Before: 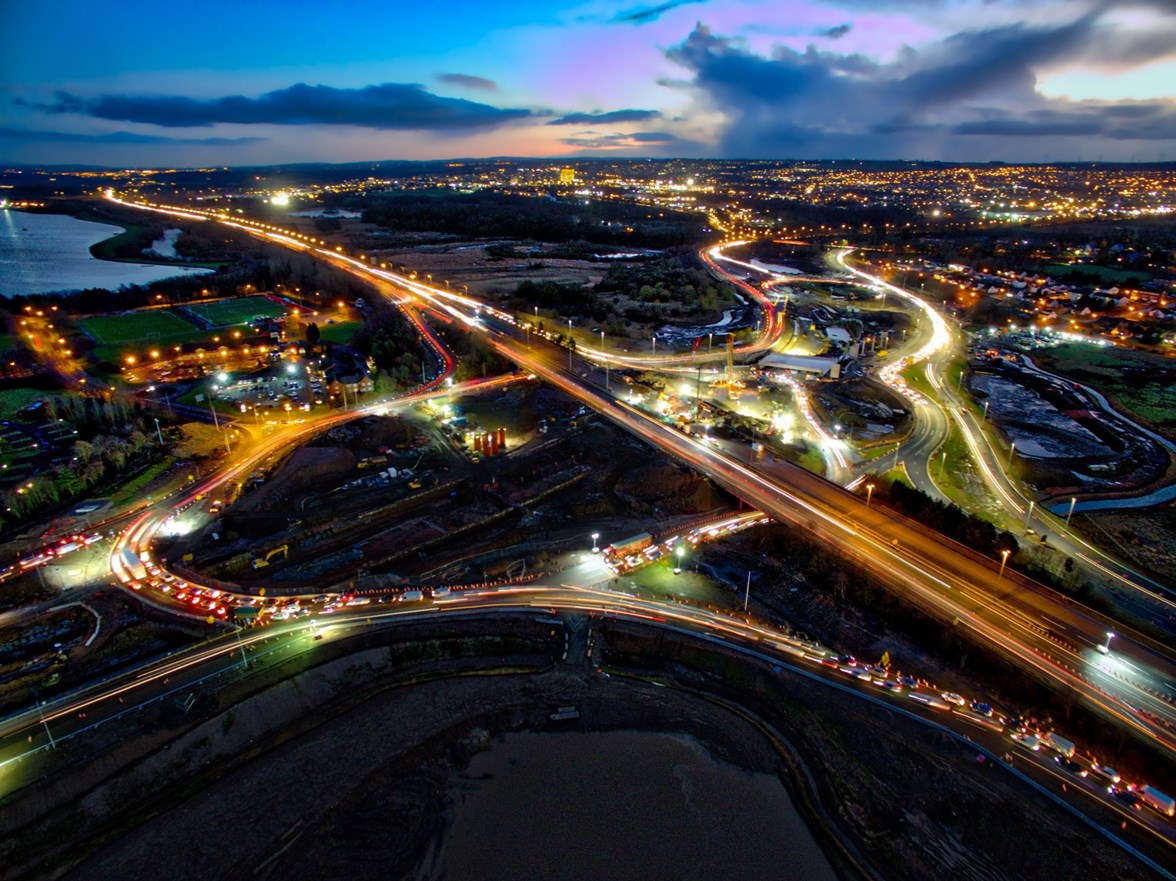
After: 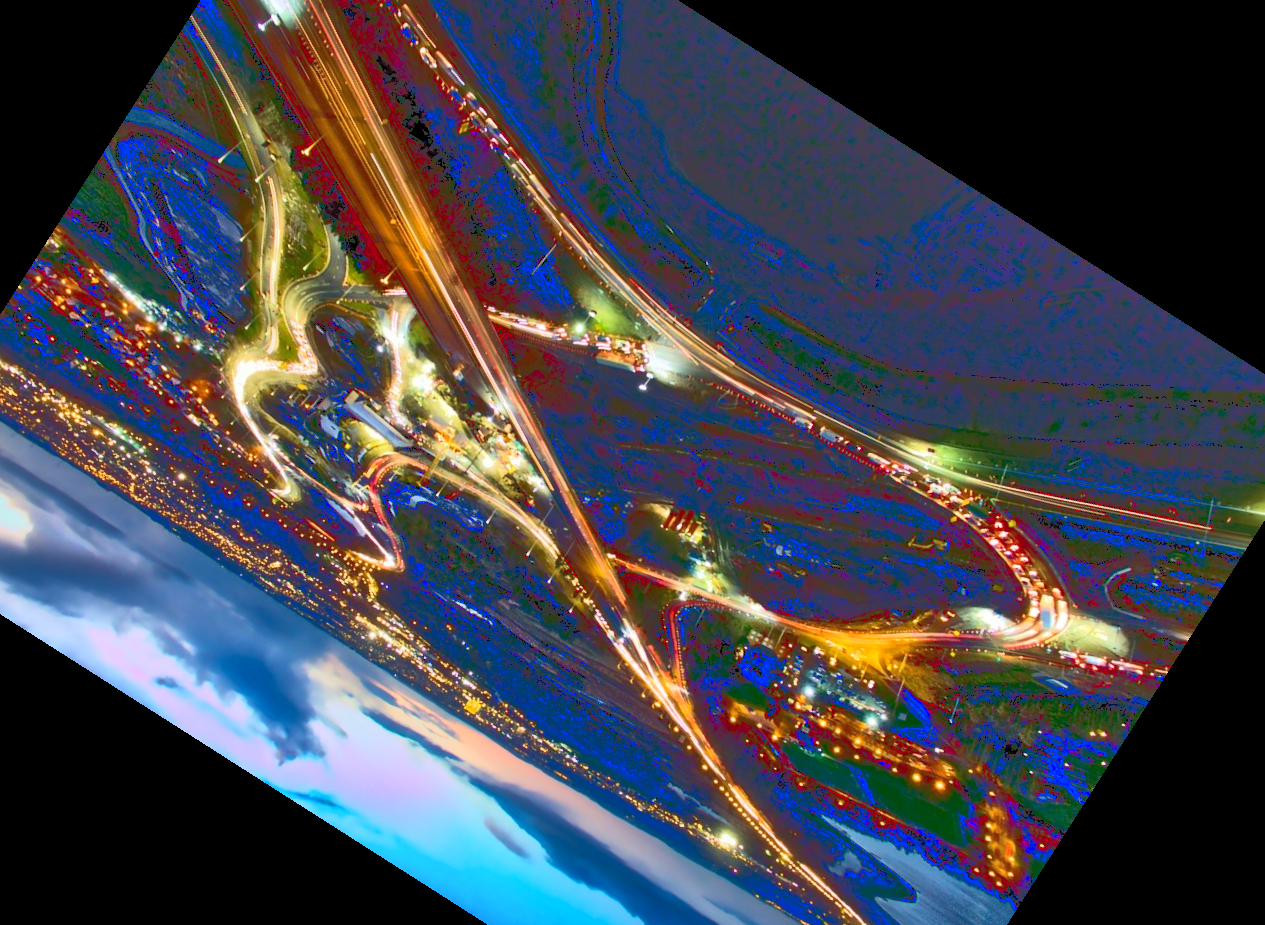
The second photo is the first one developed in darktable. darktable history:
crop and rotate: angle 147.5°, left 9.201%, top 15.673%, right 4.422%, bottom 17.011%
velvia: on, module defaults
tone curve: curves: ch0 [(0, 0) (0.003, 0.231) (0.011, 0.231) (0.025, 0.231) (0.044, 0.231) (0.069, 0.235) (0.1, 0.24) (0.136, 0.246) (0.177, 0.256) (0.224, 0.279) (0.277, 0.313) (0.335, 0.354) (0.399, 0.428) (0.468, 0.514) (0.543, 0.61) (0.623, 0.728) (0.709, 0.808) (0.801, 0.873) (0.898, 0.909) (1, 1)], color space Lab, linked channels, preserve colors none
shadows and highlights: radius 127.38, shadows 30.34, highlights -30.65, low approximation 0.01, soften with gaussian
